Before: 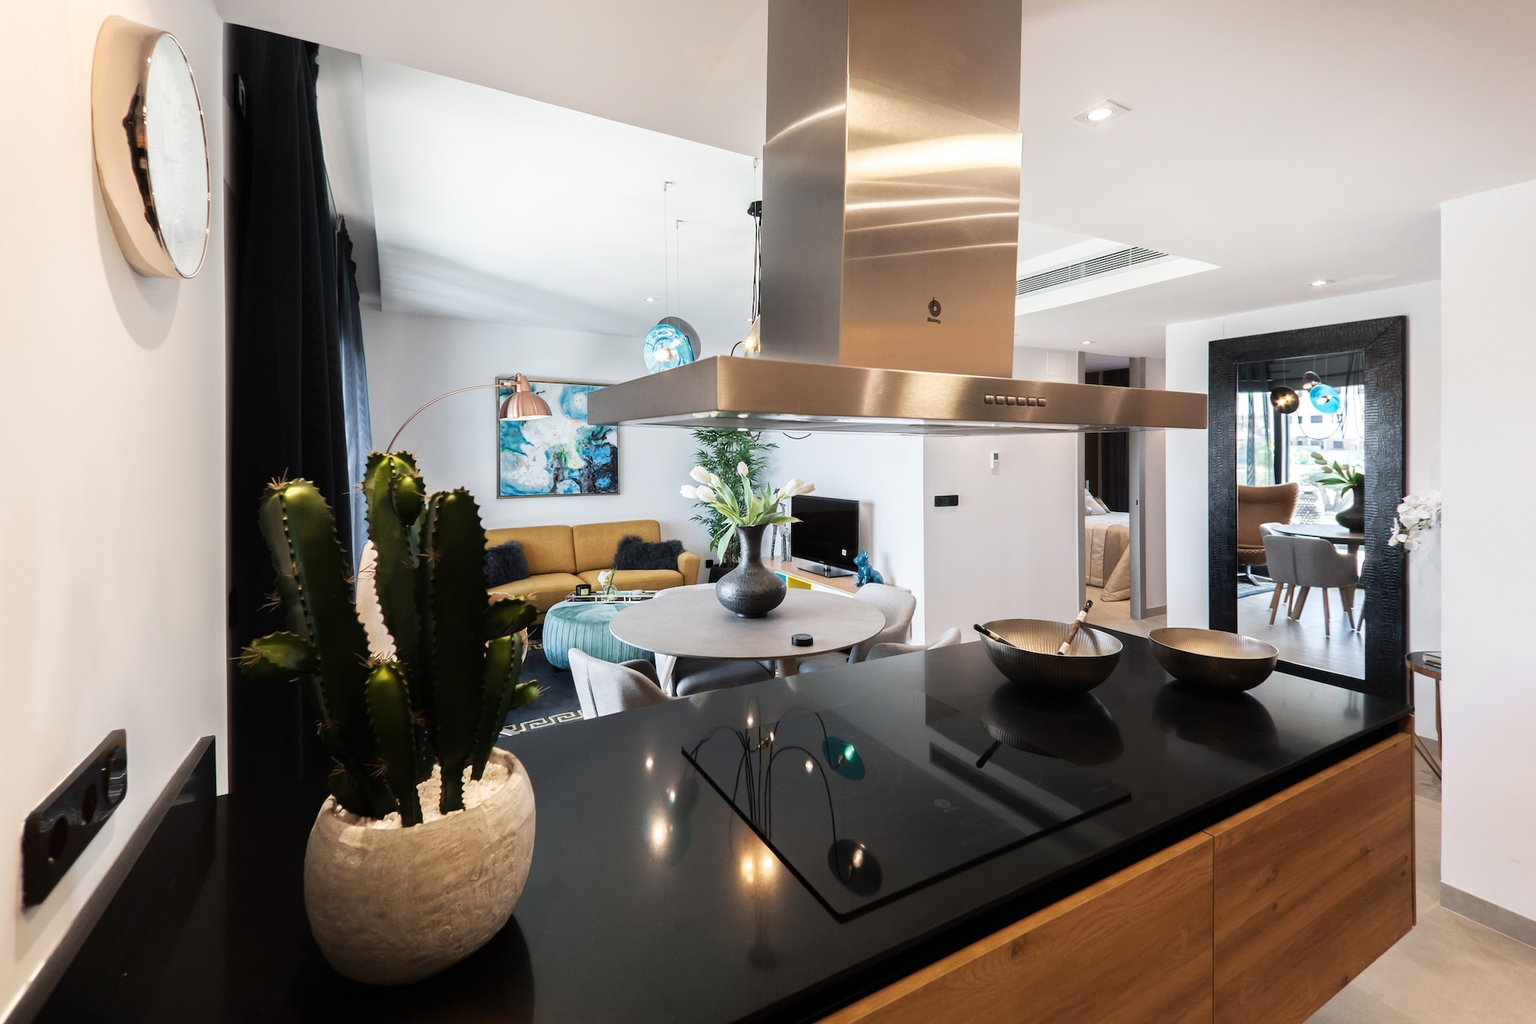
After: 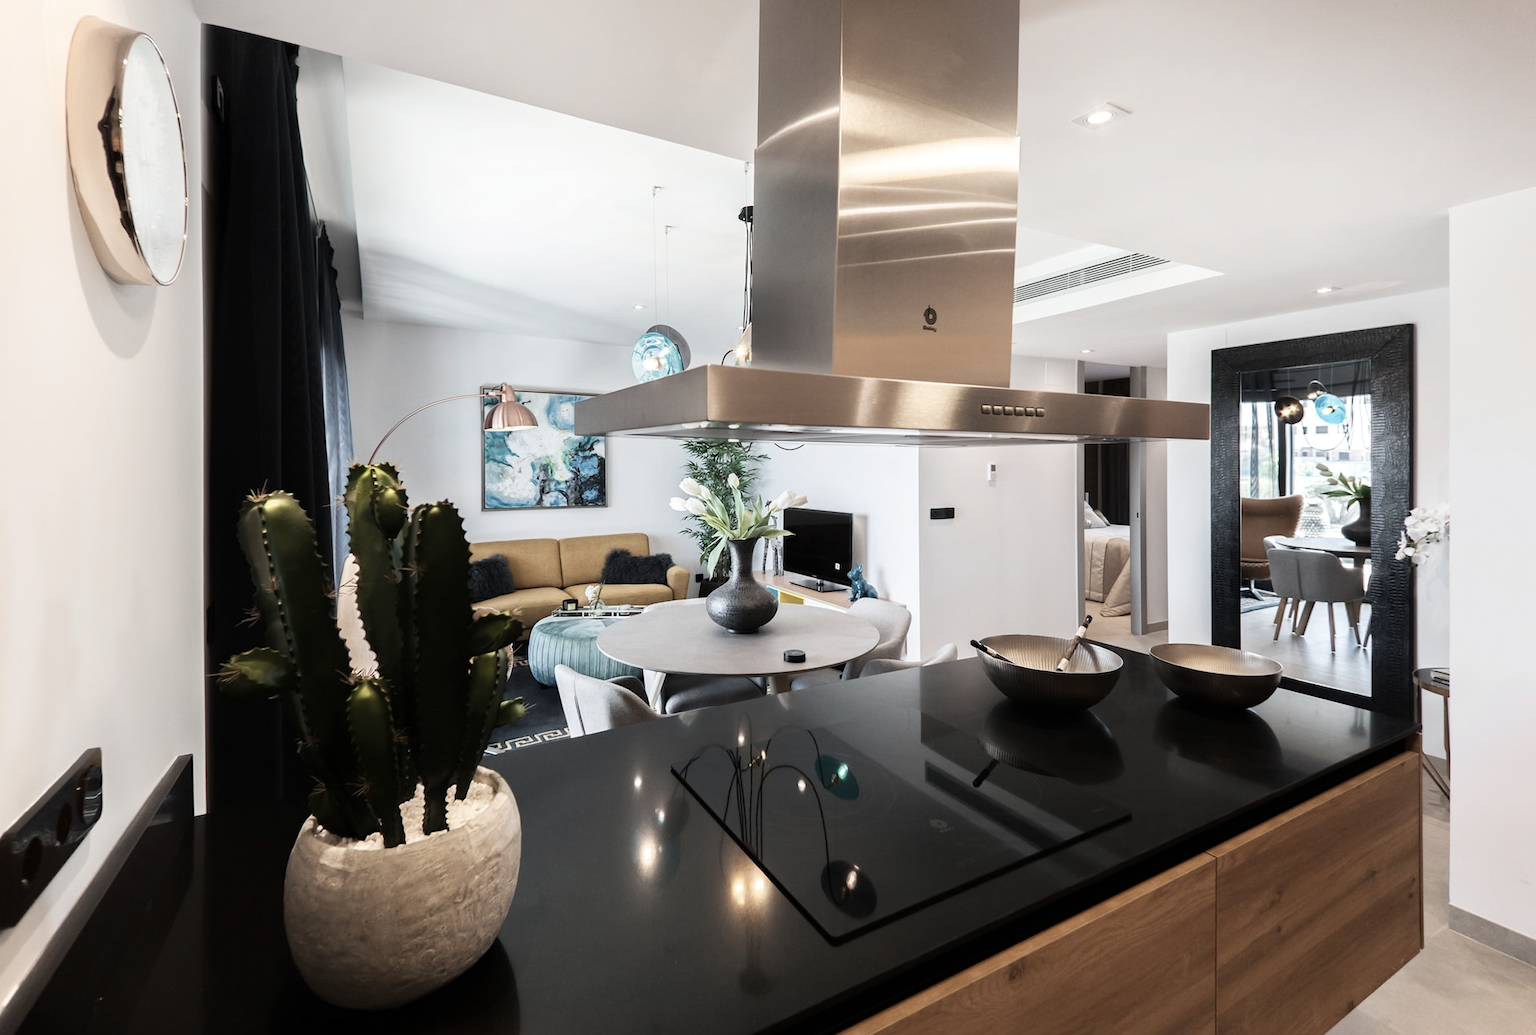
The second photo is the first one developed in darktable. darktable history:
crop and rotate: left 1.774%, right 0.633%, bottom 1.28%
contrast brightness saturation: contrast 0.1, saturation -0.36
